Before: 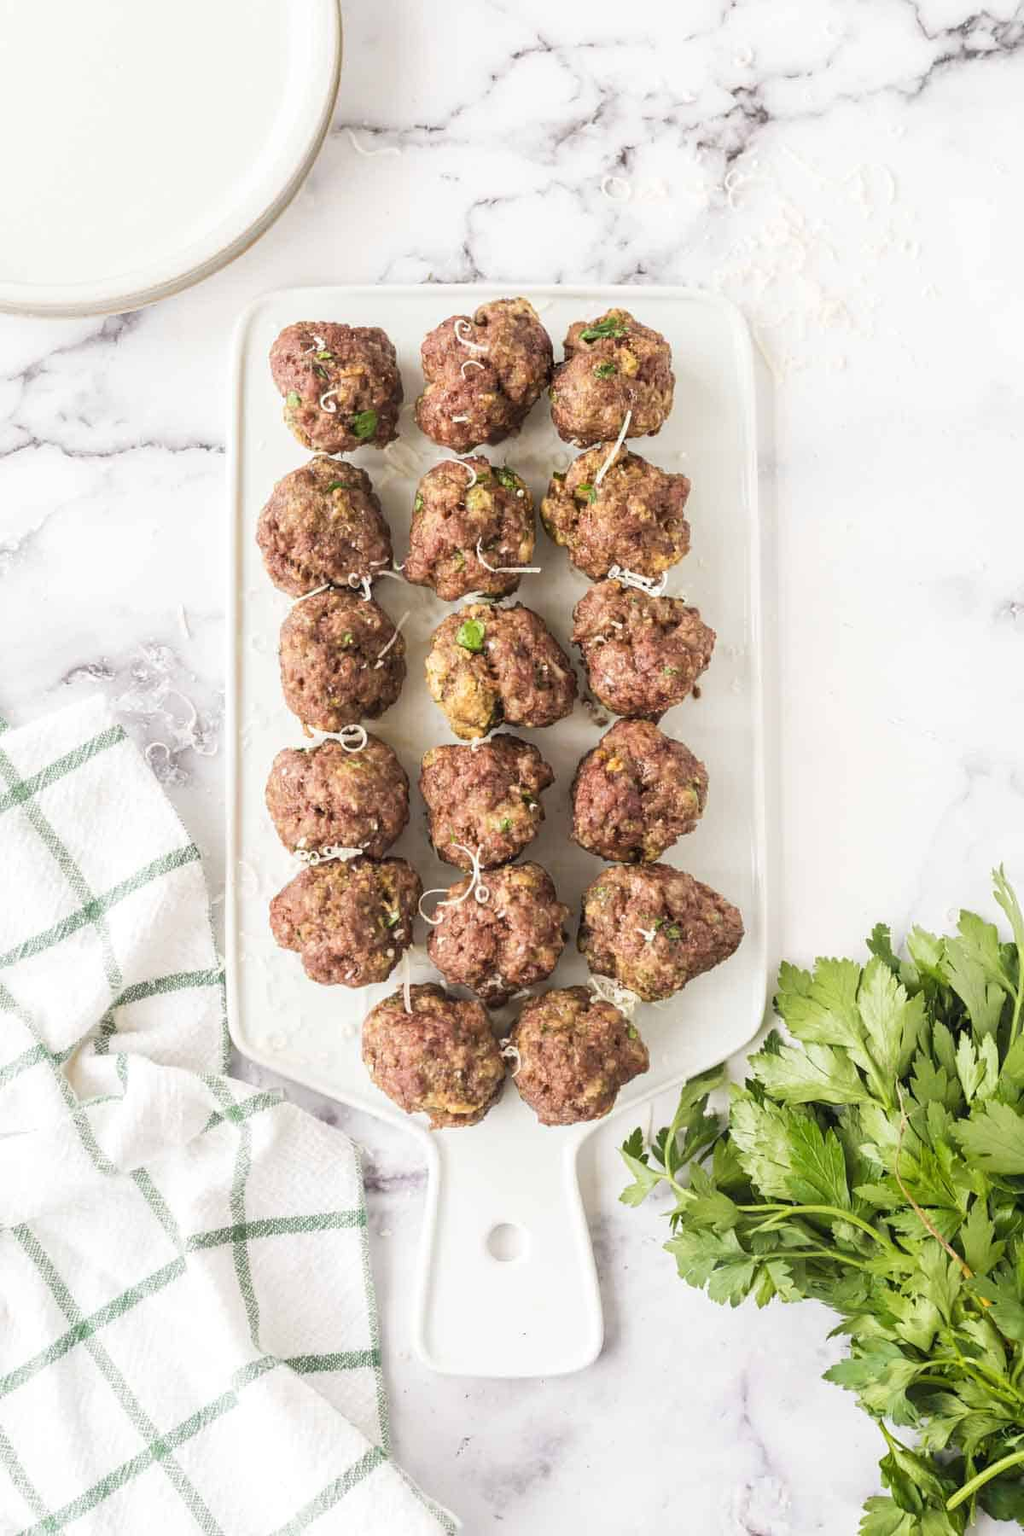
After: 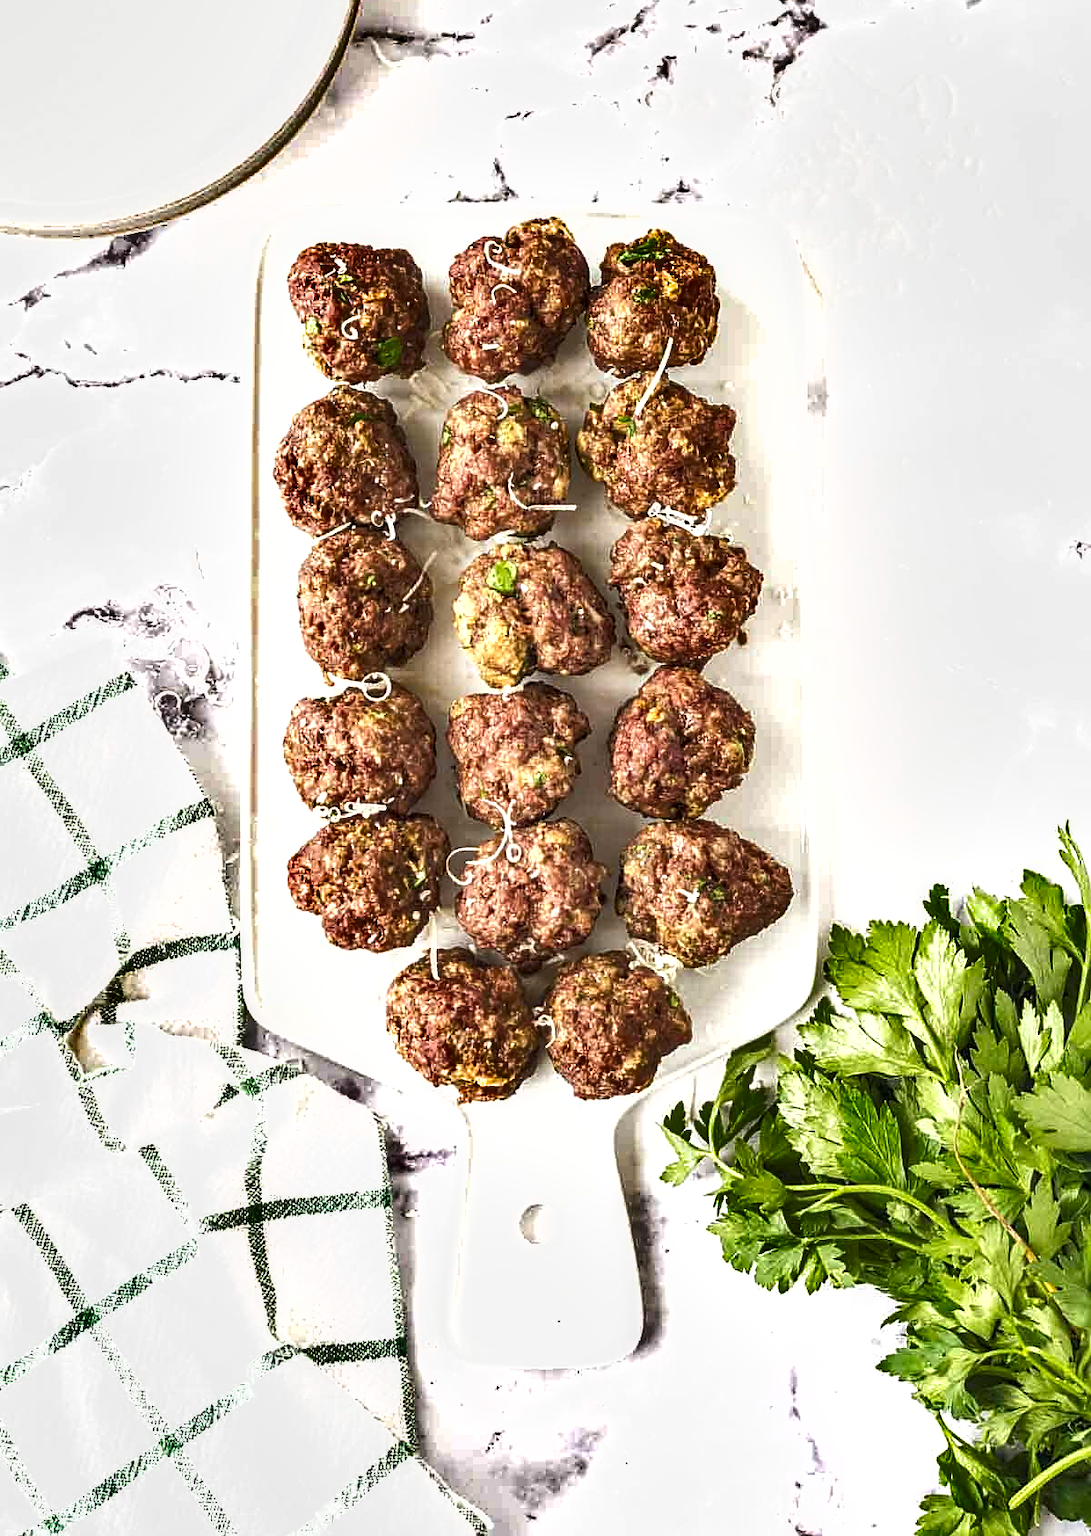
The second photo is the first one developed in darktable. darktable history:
sharpen: on, module defaults
local contrast: detail 130%
exposure: exposure 0.64 EV, compensate highlight preservation false
shadows and highlights: white point adjustment -3.69, highlights -63.46, soften with gaussian
crop and rotate: top 6.125%
